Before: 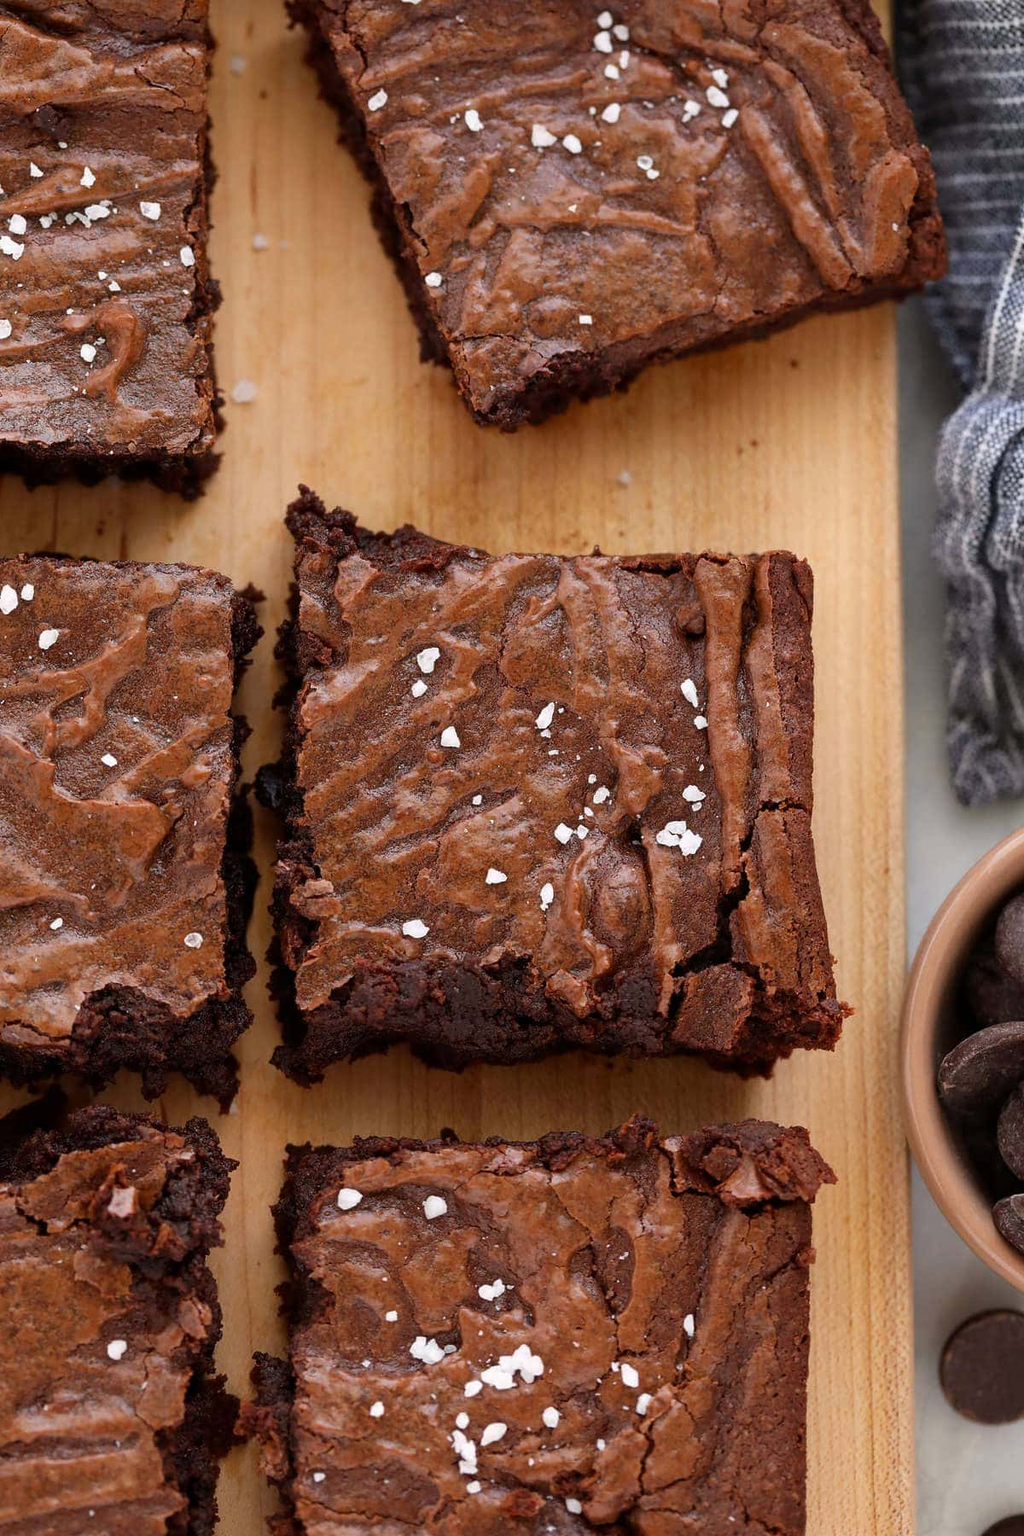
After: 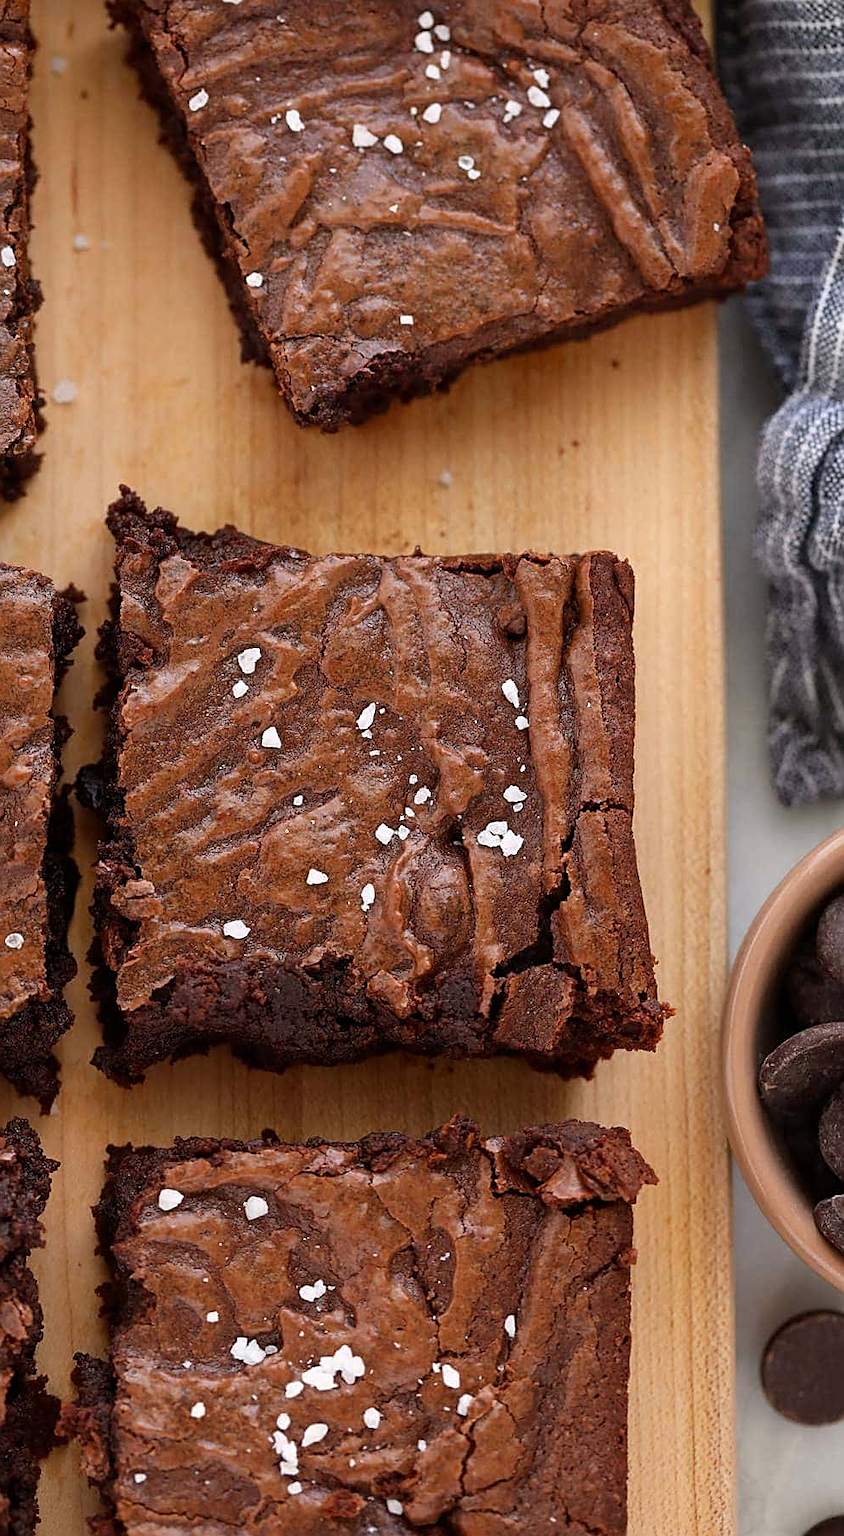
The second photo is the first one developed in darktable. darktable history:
crop: left 17.582%, bottom 0.031%
sharpen: on, module defaults
